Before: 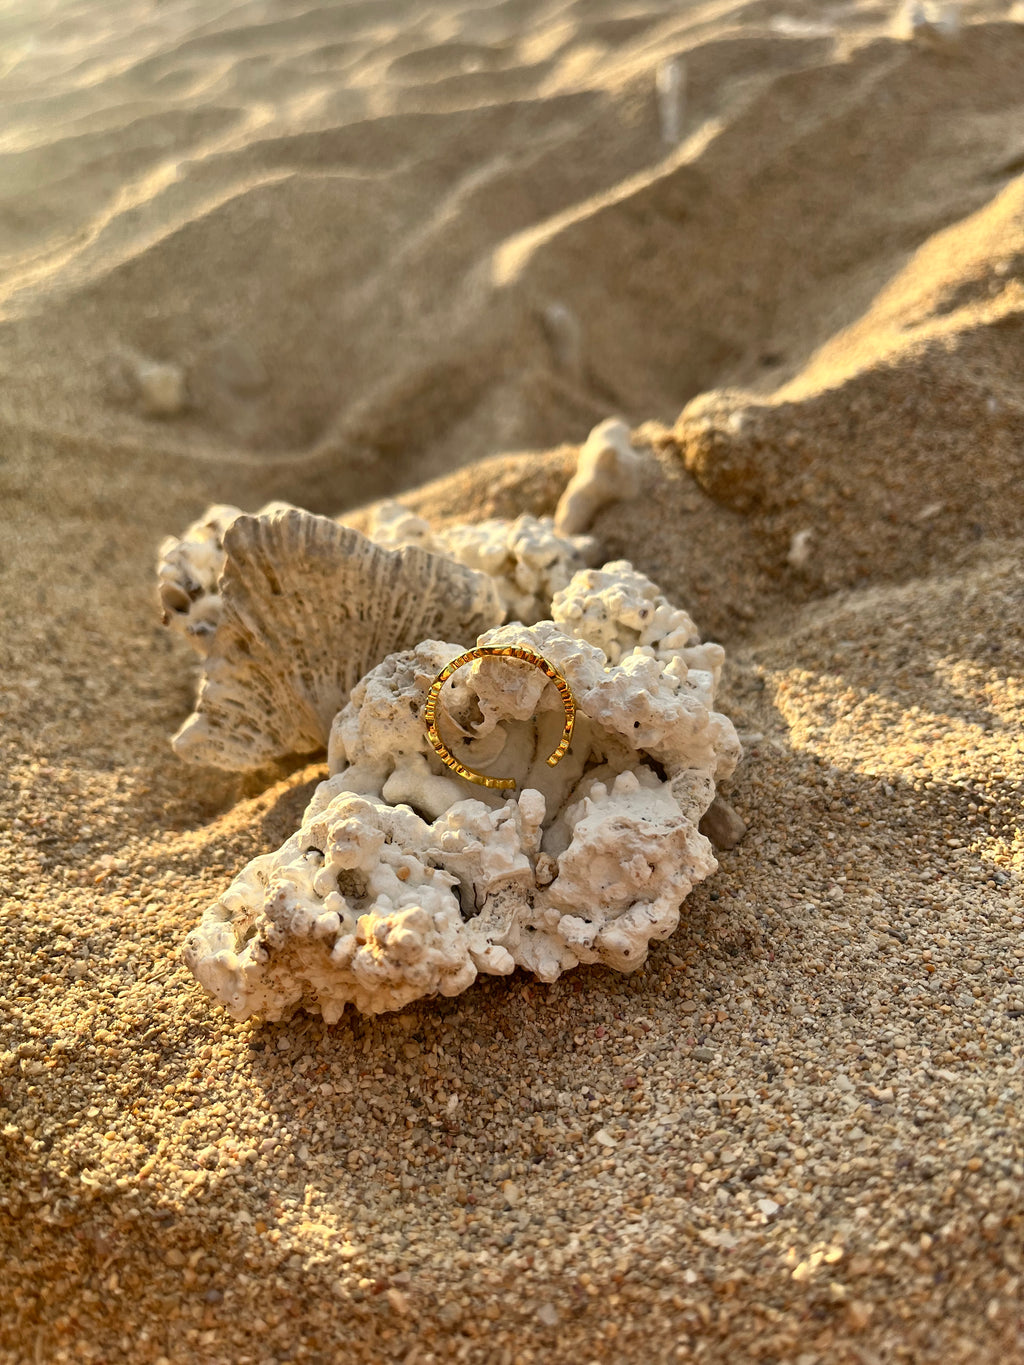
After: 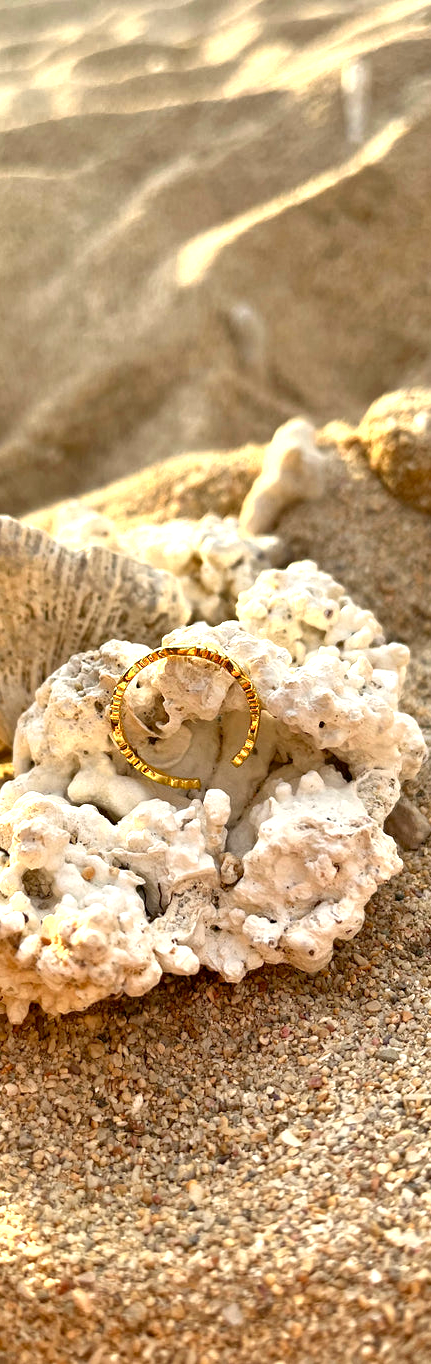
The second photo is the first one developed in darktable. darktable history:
exposure: black level correction 0.001, exposure 1 EV, compensate highlight preservation false
shadows and highlights: shadows 37.68, highlights -27.05, soften with gaussian
crop: left 30.801%, right 27.039%
